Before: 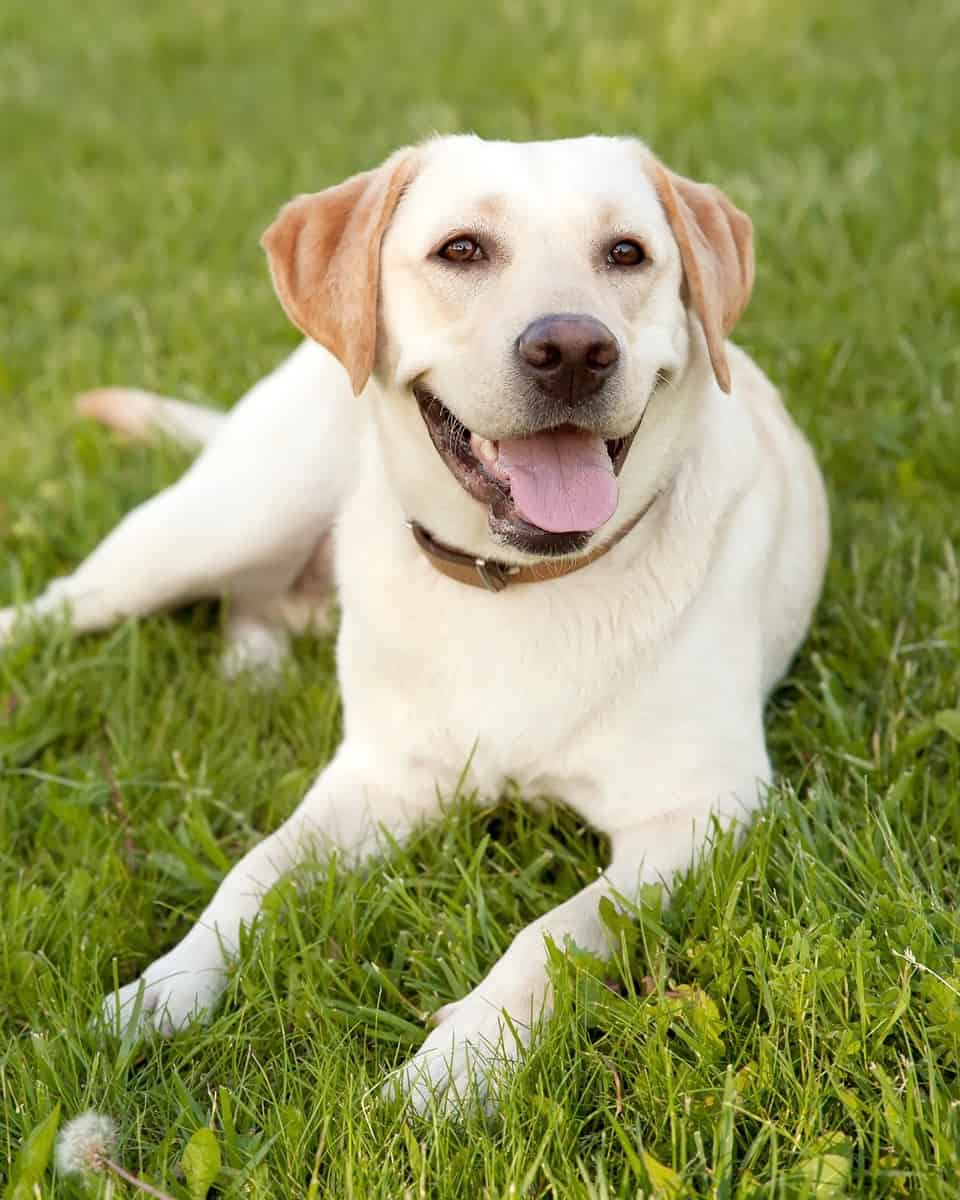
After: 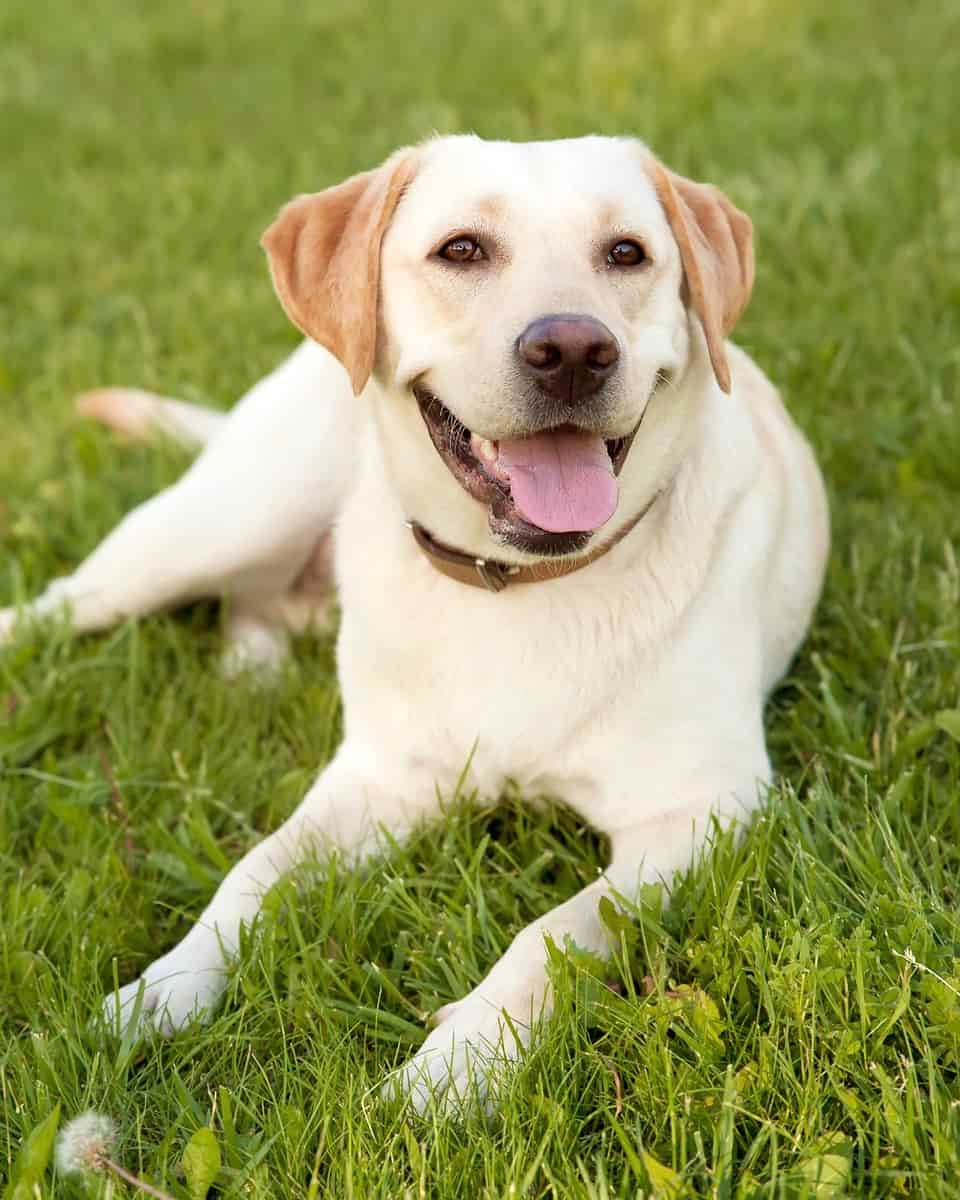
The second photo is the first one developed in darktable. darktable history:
exposure: compensate exposure bias true, compensate highlight preservation false
velvia: on, module defaults
